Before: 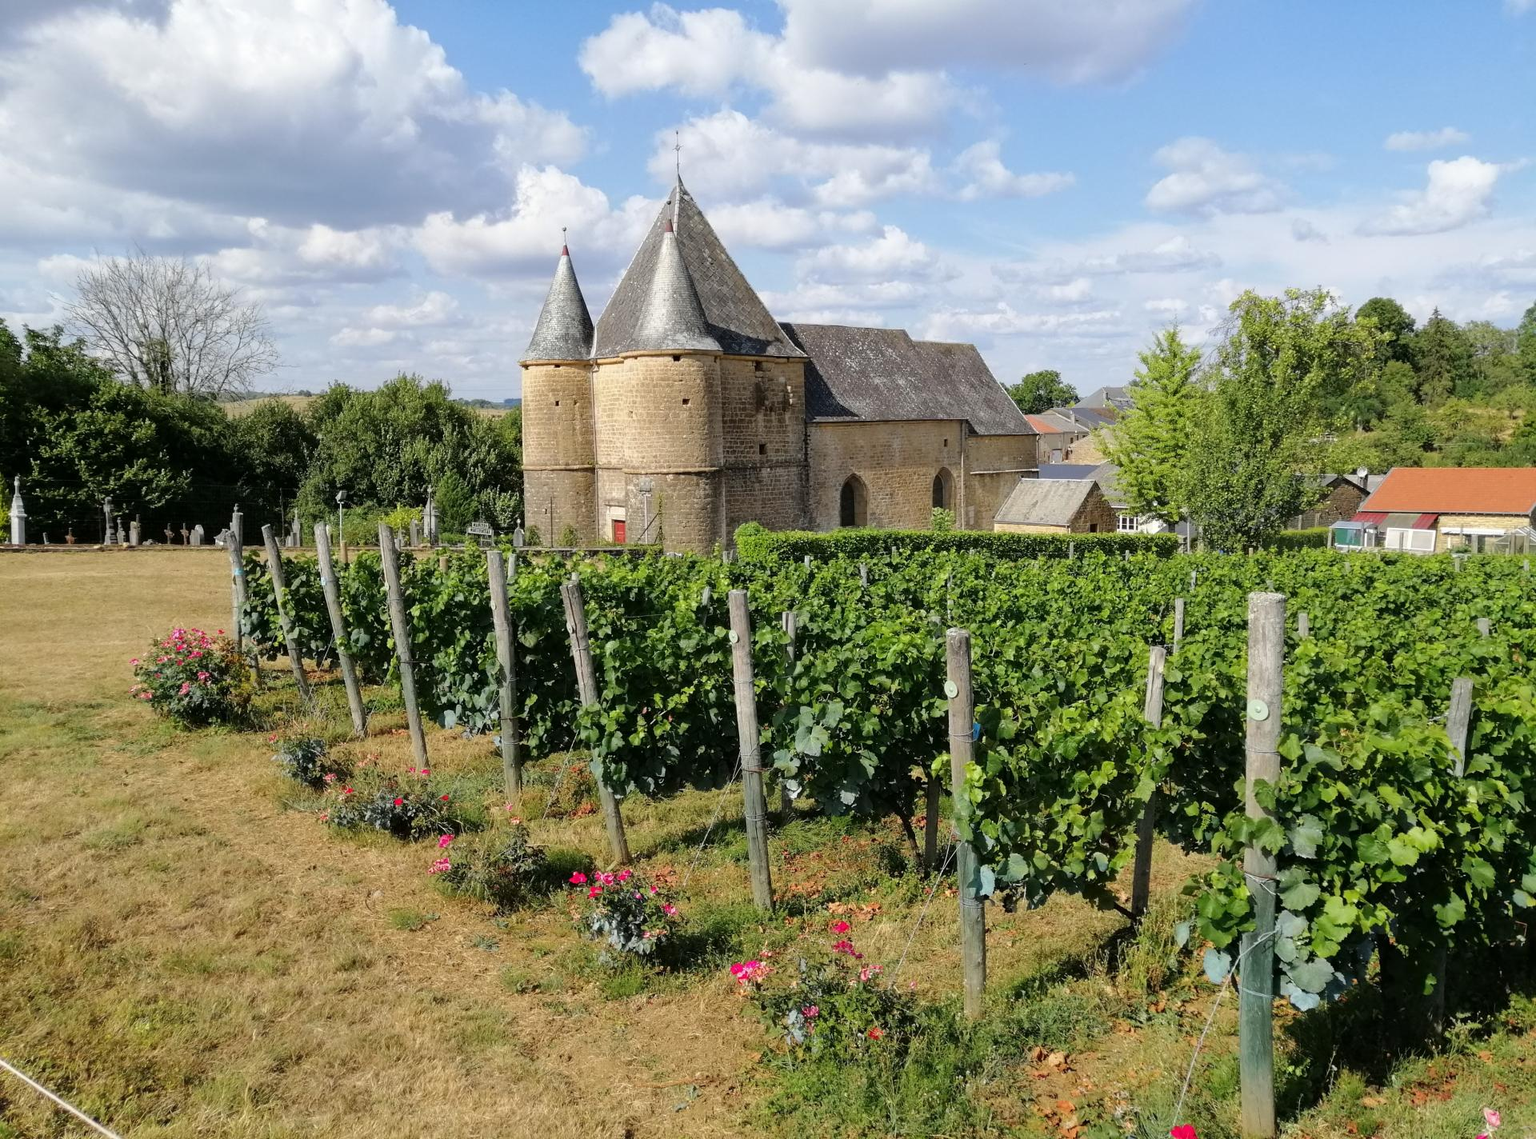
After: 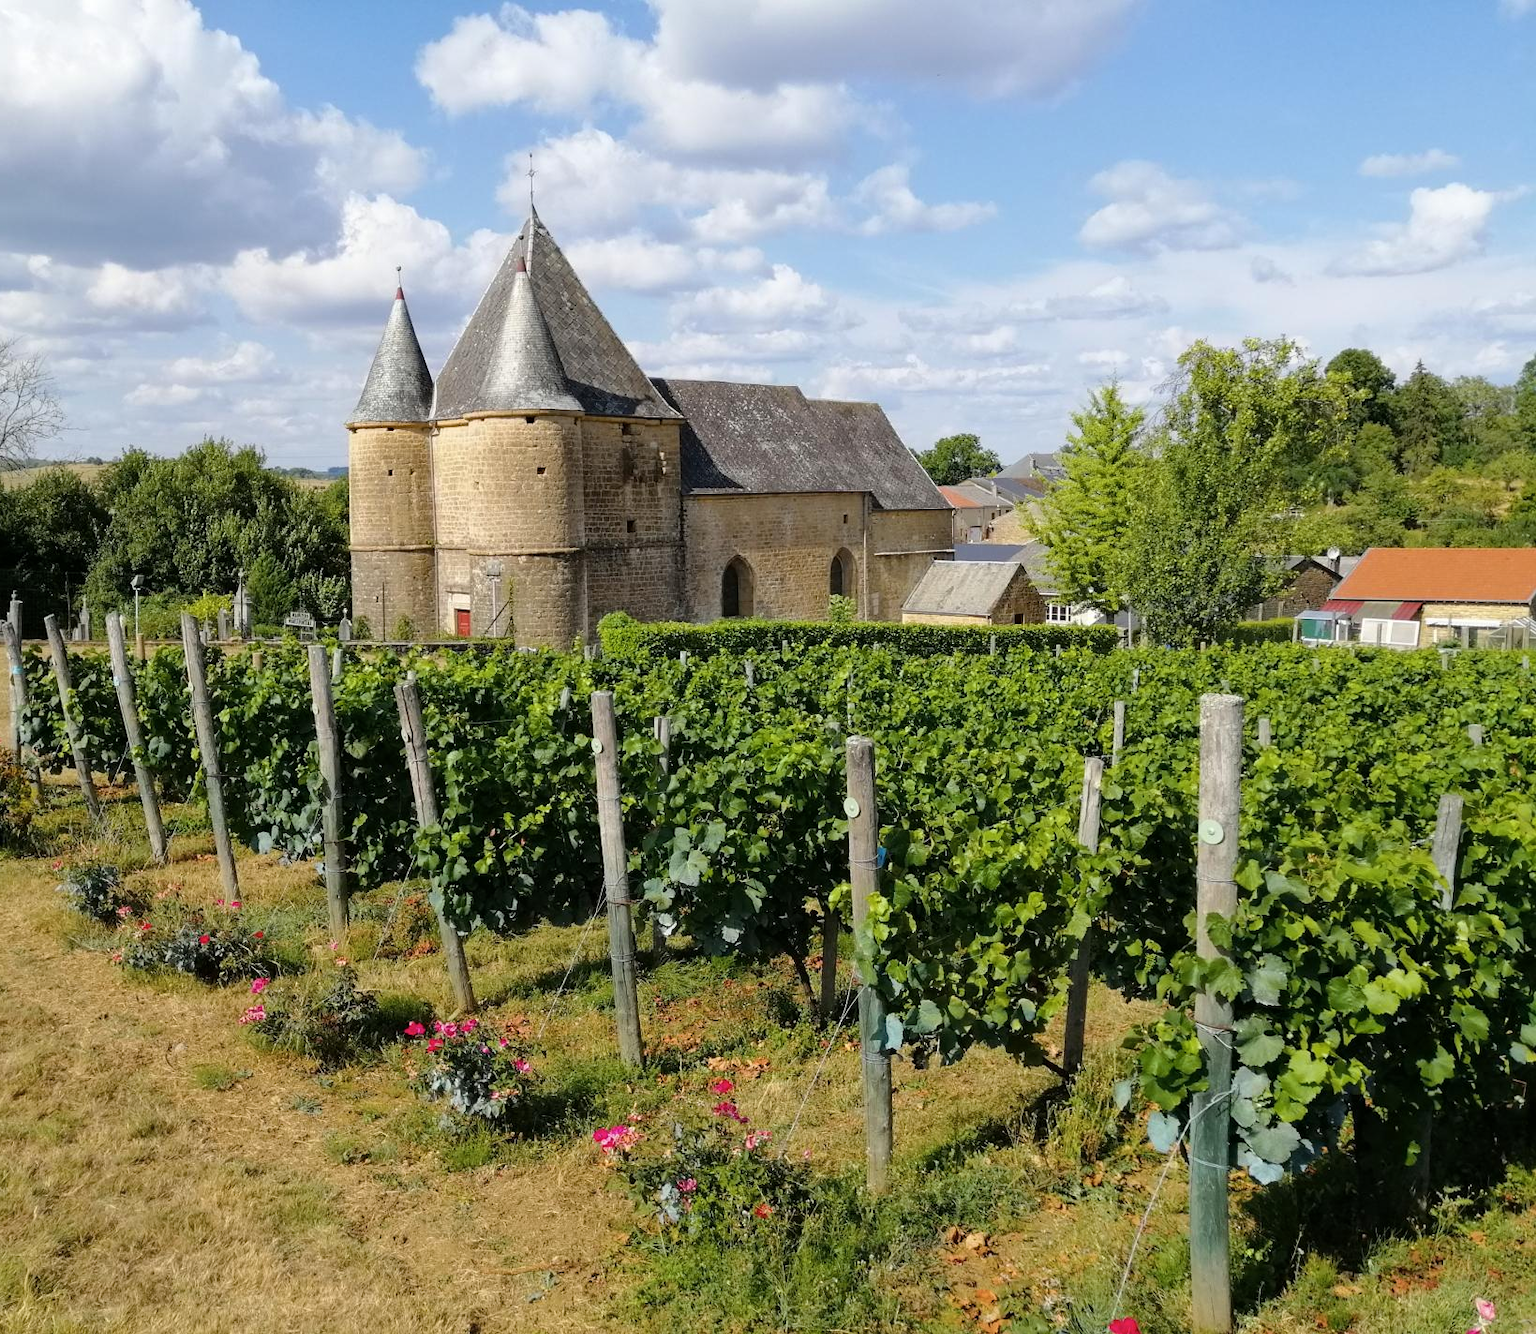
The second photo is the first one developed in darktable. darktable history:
contrast brightness saturation: contrast 0.06, brightness -0.01, saturation -0.23
crop and rotate: left 14.584%
color balance rgb: perceptual saturation grading › global saturation 25%, global vibrance 20%
